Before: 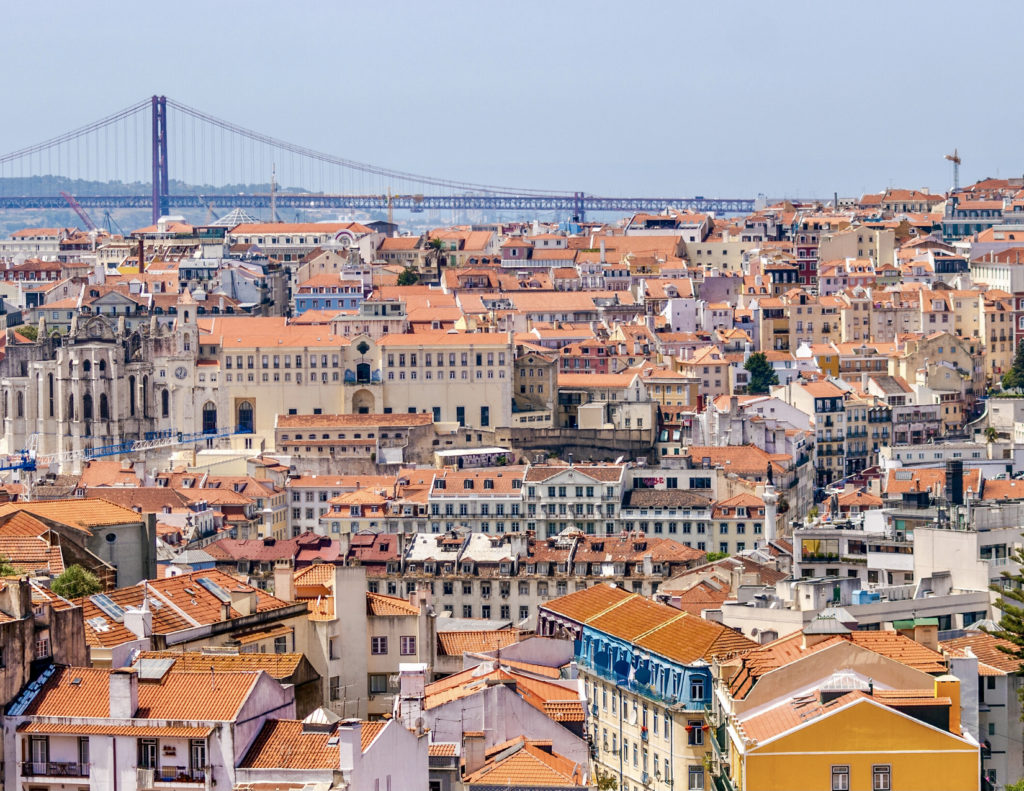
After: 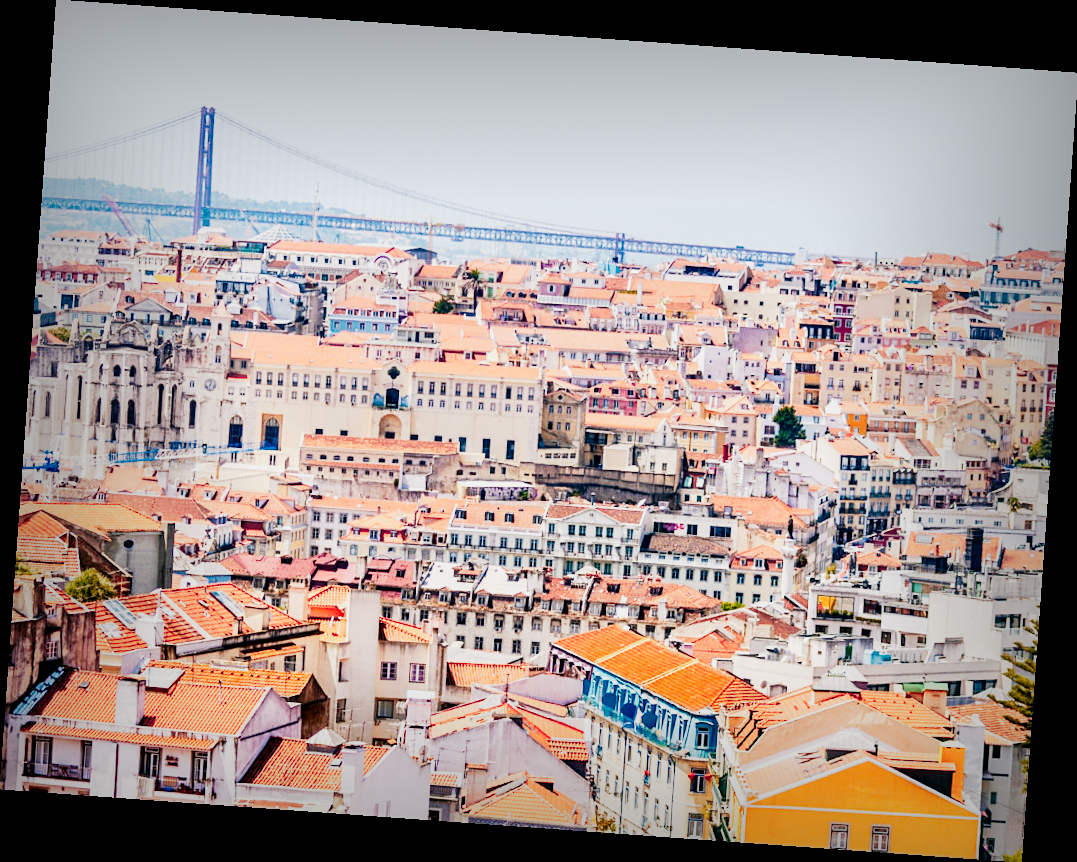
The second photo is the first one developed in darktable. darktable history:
sigmoid: contrast 1.6, skew -0.2, preserve hue 0%, red attenuation 0.1, red rotation 0.035, green attenuation 0.1, green rotation -0.017, blue attenuation 0.15, blue rotation -0.052, base primaries Rec2020
rotate and perspective: rotation 4.1°, automatic cropping off
exposure: black level correction 0.001, exposure 1.05 EV, compensate exposure bias true, compensate highlight preservation false
sharpen: amount 0.2
color zones: curves: ch1 [(0.235, 0.558) (0.75, 0.5)]; ch2 [(0.25, 0.462) (0.749, 0.457)], mix 25.94%
vignetting: fall-off start 53.2%, brightness -0.594, saturation 0, automatic ratio true, width/height ratio 1.313, shape 0.22, unbound false
